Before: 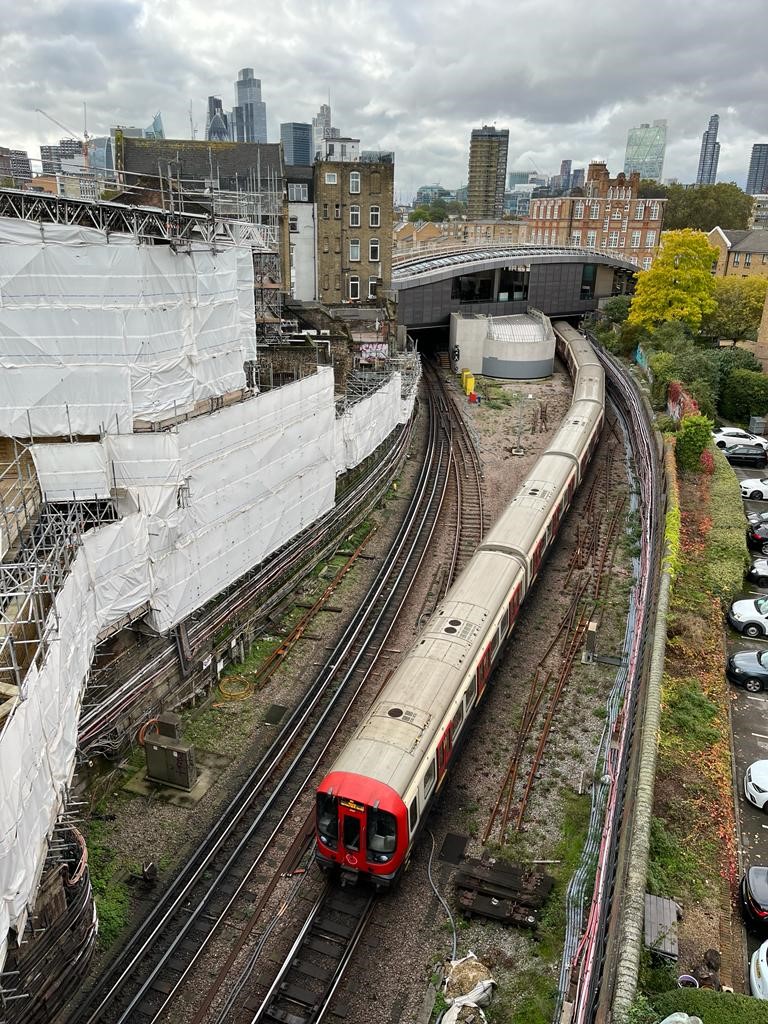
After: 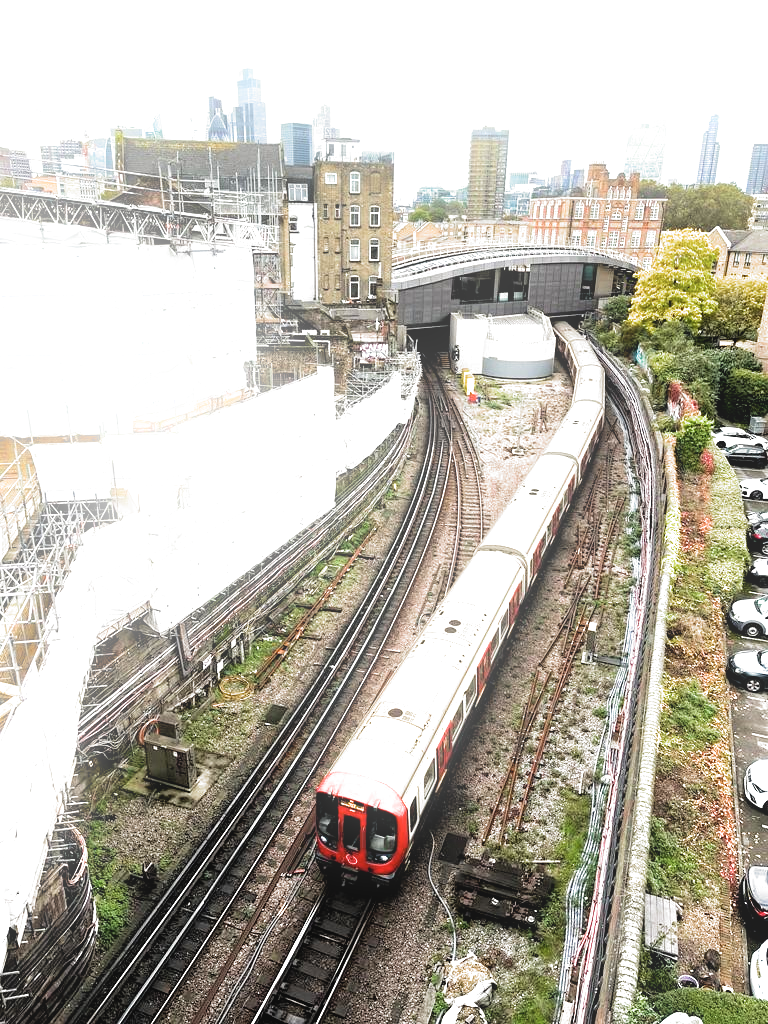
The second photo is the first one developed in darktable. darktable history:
exposure: black level correction 0.001, exposure 1.116 EV, compensate highlight preservation false
bloom: size 13.65%, threshold 98.39%, strength 4.82%
filmic rgb: black relative exposure -8.2 EV, white relative exposure 2.2 EV, threshold 3 EV, hardness 7.11, latitude 75%, contrast 1.325, highlights saturation mix -2%, shadows ↔ highlights balance 30%, preserve chrominance RGB euclidean norm, color science v5 (2021), contrast in shadows safe, contrast in highlights safe, enable highlight reconstruction true
